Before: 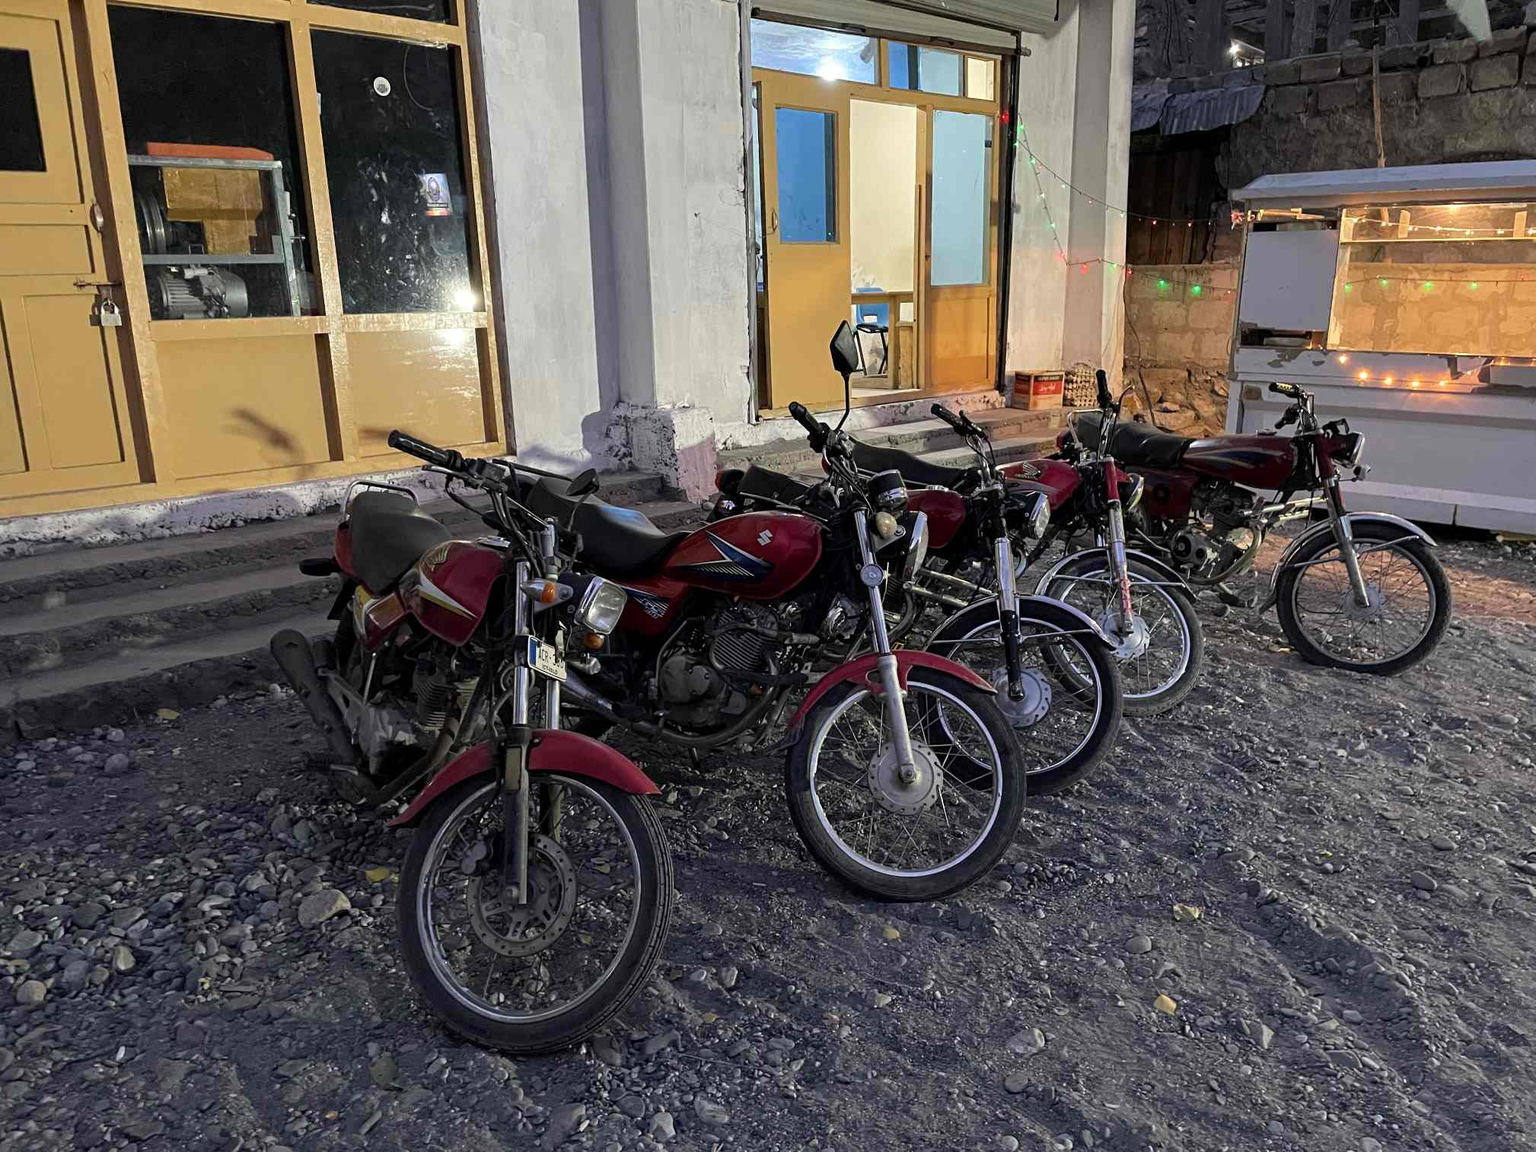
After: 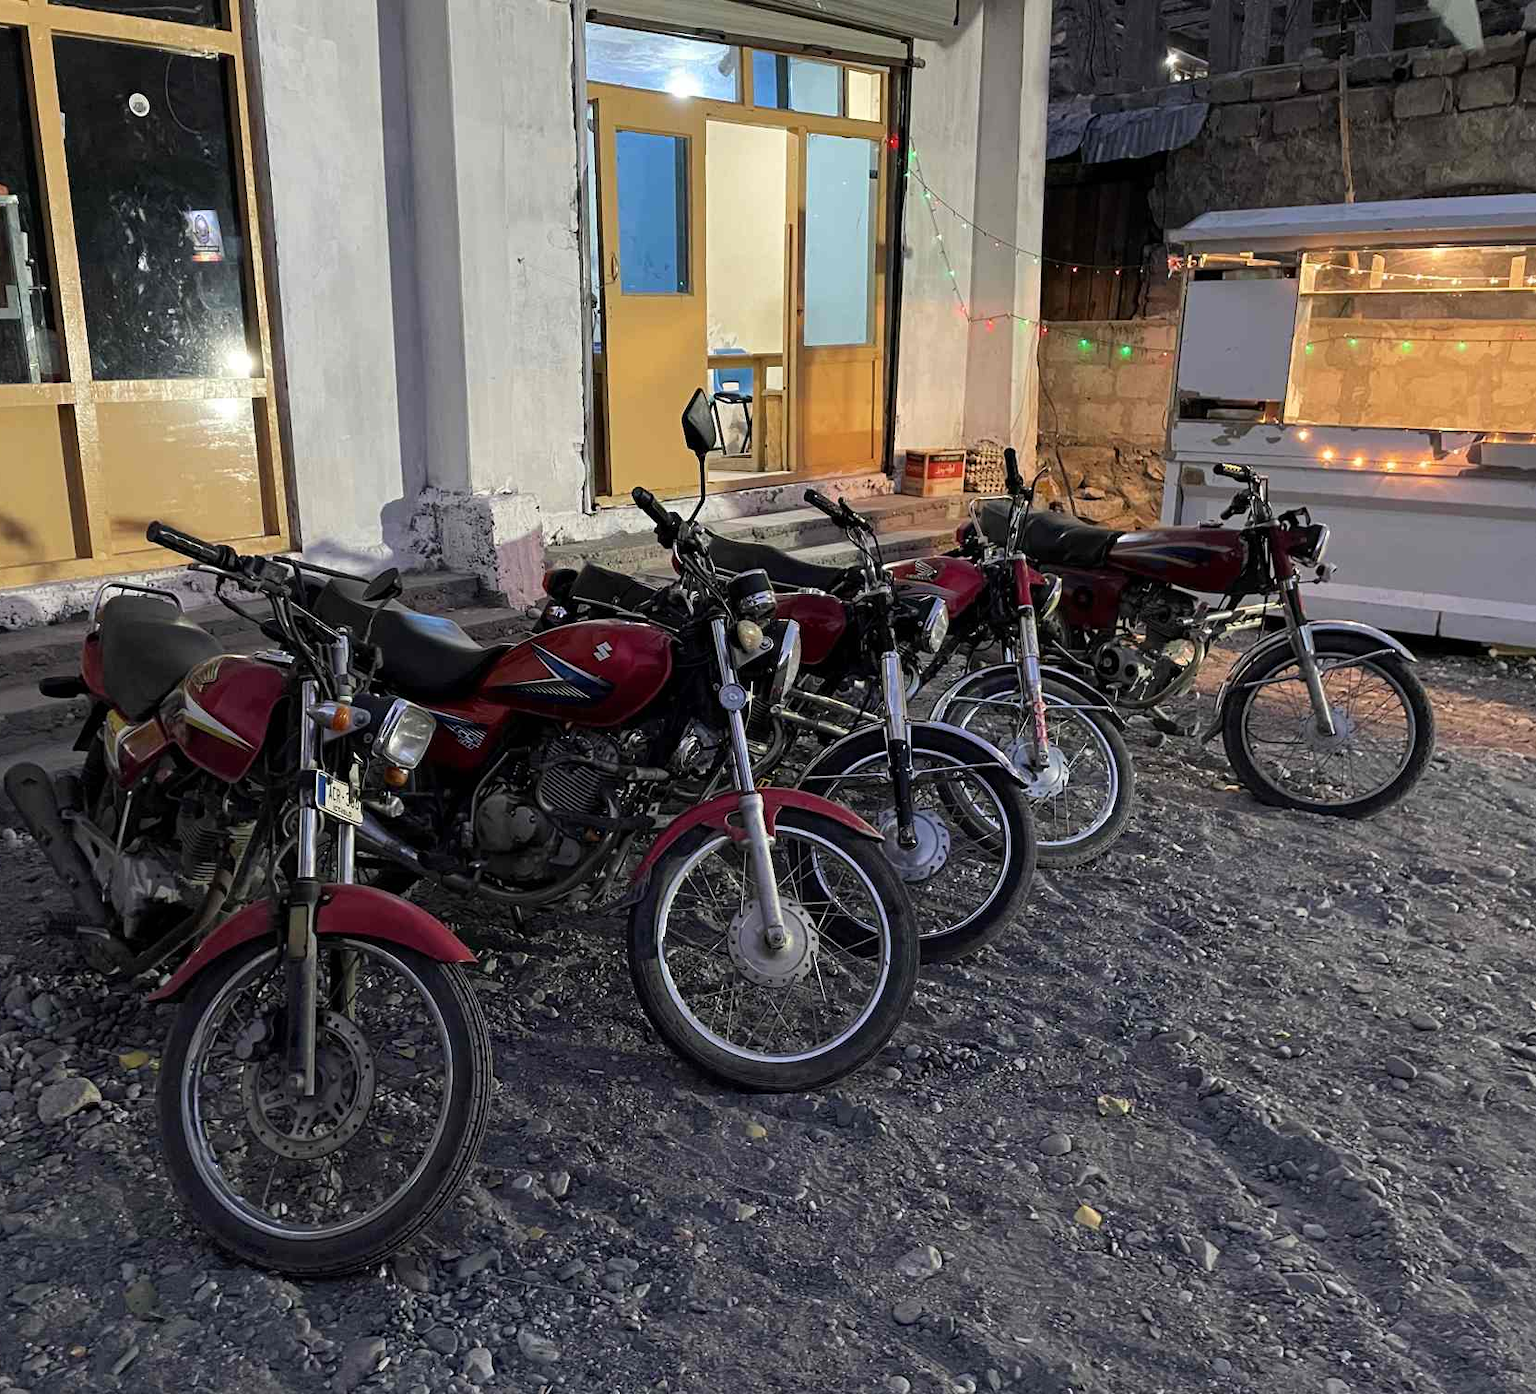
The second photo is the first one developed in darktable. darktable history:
crop: left 17.411%, bottom 0.039%
